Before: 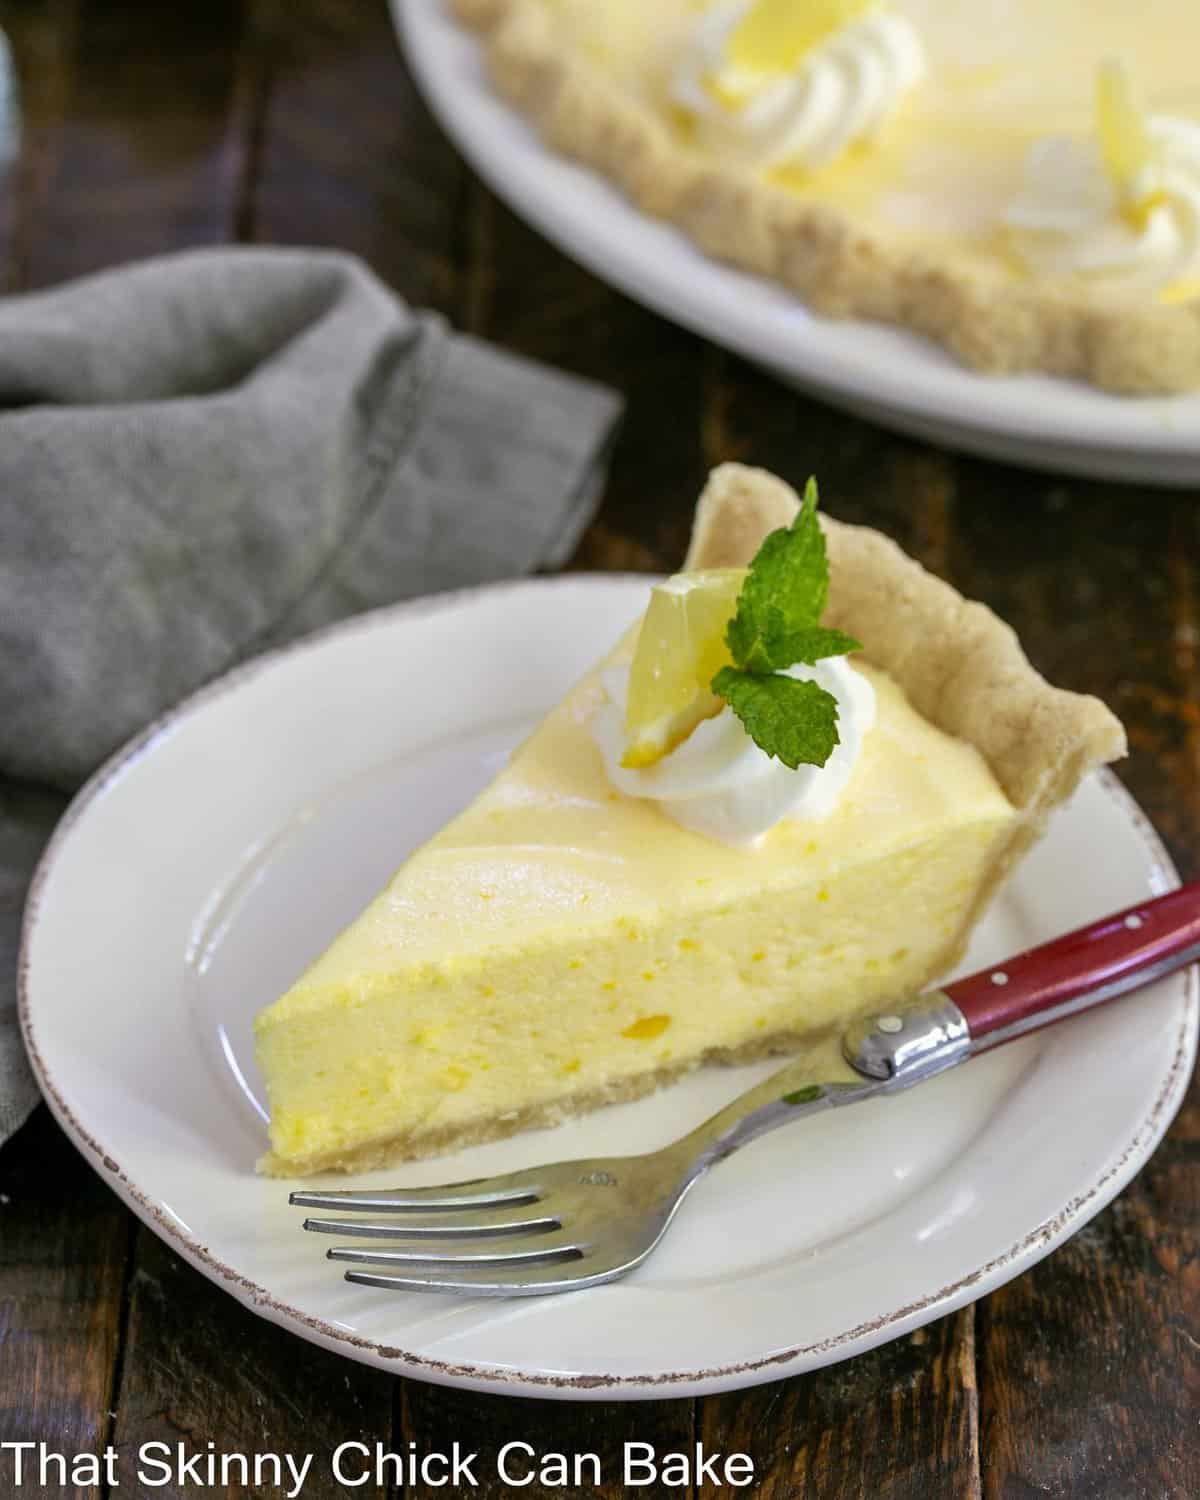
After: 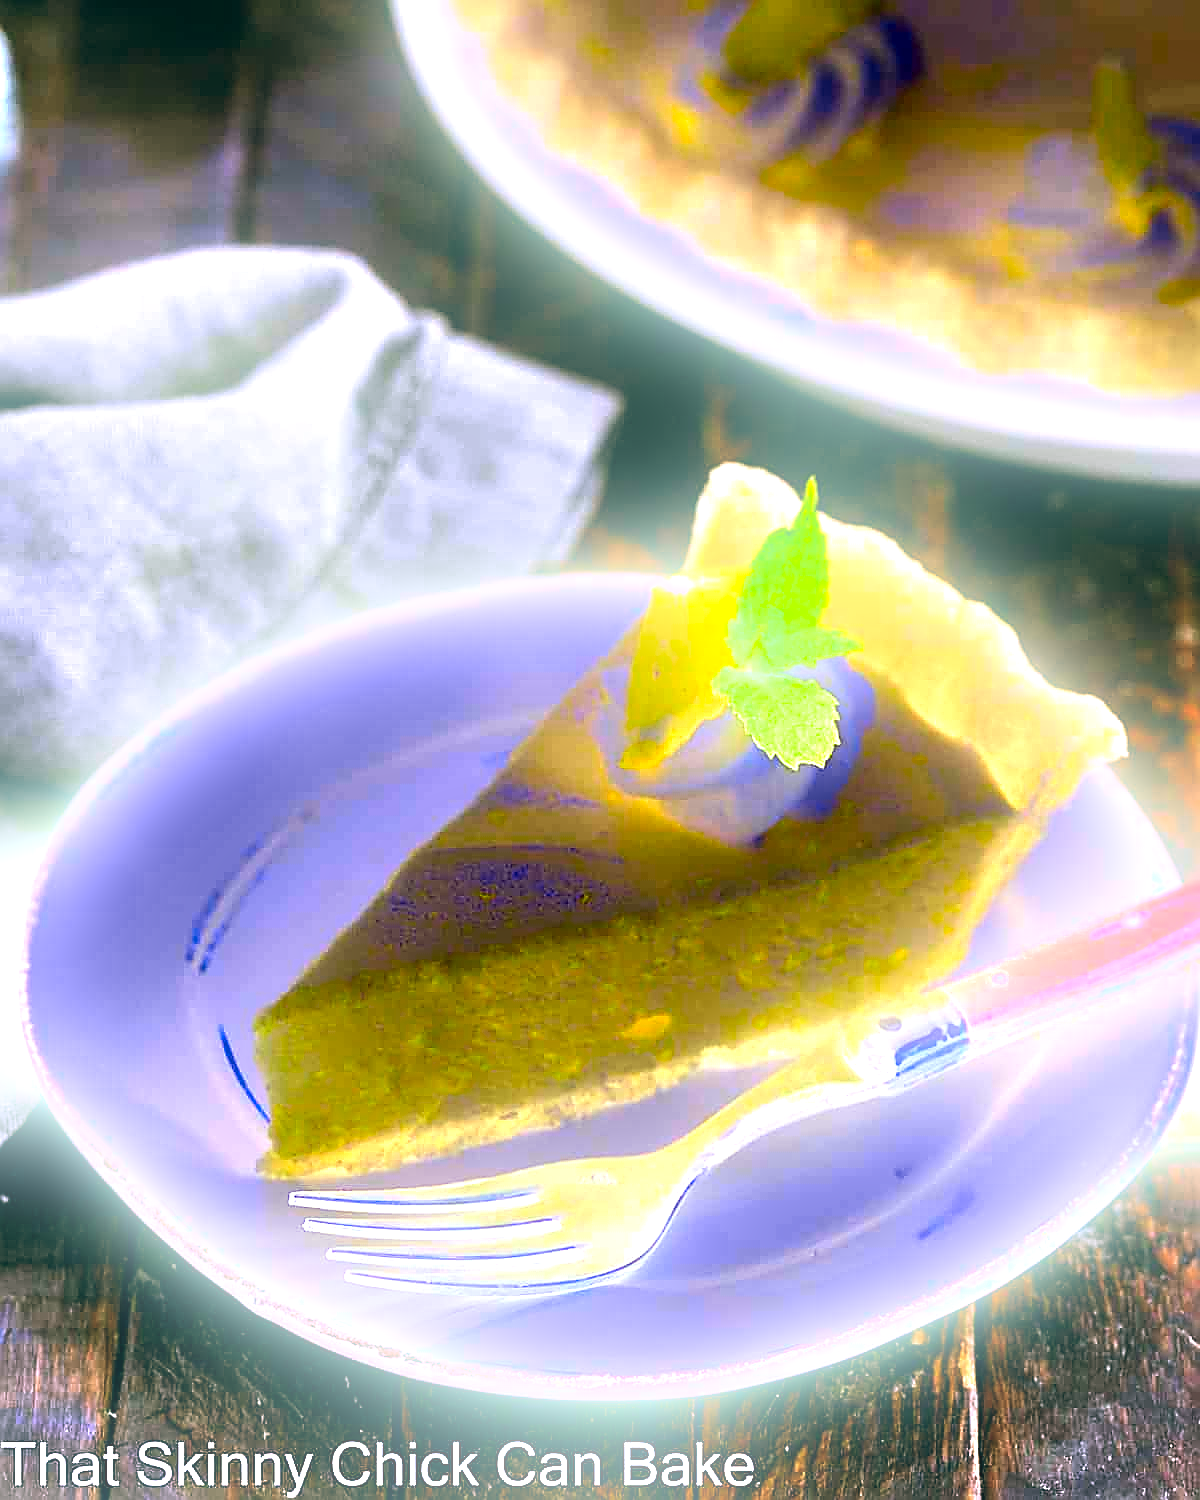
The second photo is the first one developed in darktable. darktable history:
color balance: lift [1.016, 0.983, 1, 1.017], gamma [0.78, 1.018, 1.043, 0.957], gain [0.786, 1.063, 0.937, 1.017], input saturation 118.26%, contrast 13.43%, contrast fulcrum 21.62%, output saturation 82.76%
bloom: size 16%, threshold 98%, strength 20%
sharpen: radius 1.4, amount 1.25, threshold 0.7
tone equalizer: on, module defaults
white balance: red 0.924, blue 1.095
exposure: black level correction 0, exposure 2.138 EV, compensate exposure bias true, compensate highlight preservation false
